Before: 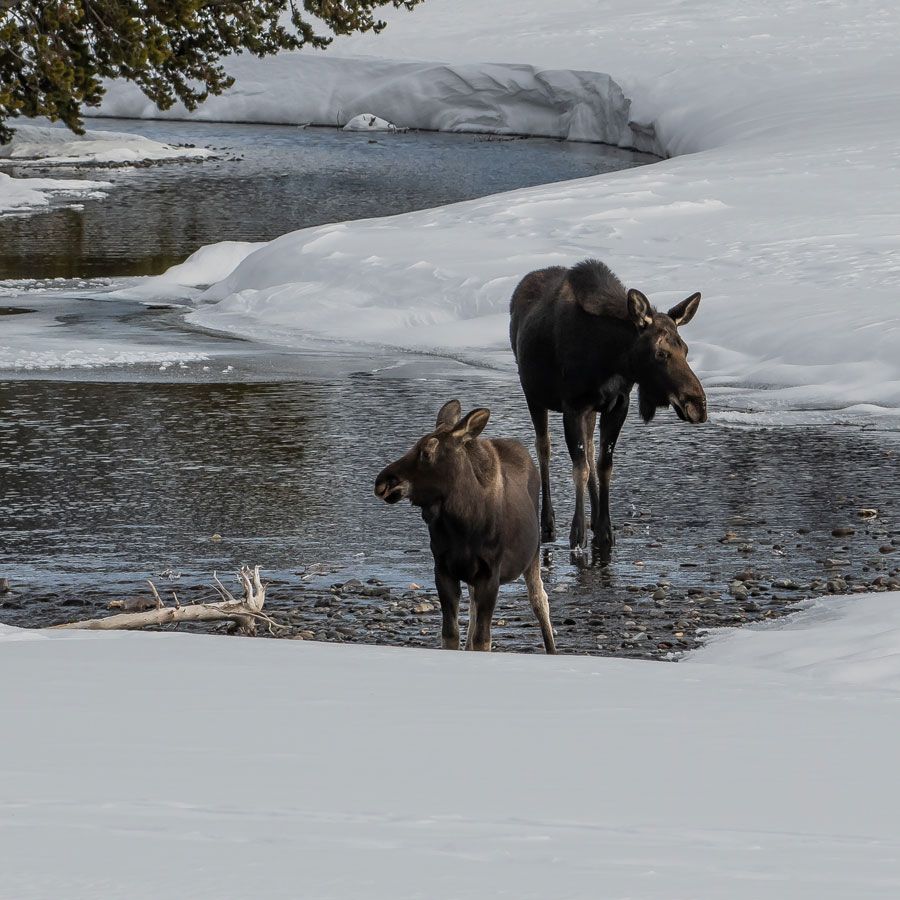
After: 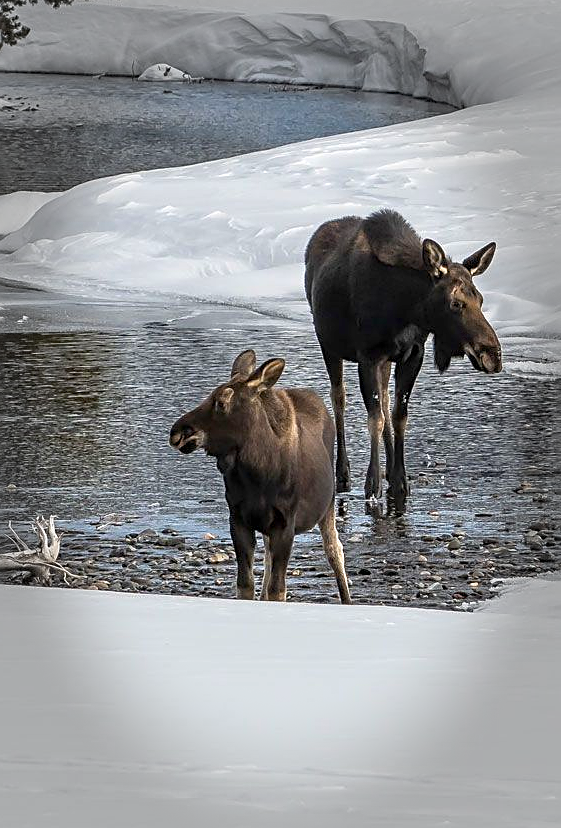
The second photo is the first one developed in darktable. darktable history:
vignetting: fall-off start 66.85%, fall-off radius 39.68%, brightness -0.447, saturation -0.688, automatic ratio true, width/height ratio 0.677, dithering 8-bit output, unbound false
local contrast: mode bilateral grid, contrast 10, coarseness 25, detail 115%, midtone range 0.2
contrast brightness saturation: saturation -0.067
exposure: exposure 0.297 EV, compensate highlight preservation false
crop and rotate: left 22.806%, top 5.64%, right 14.785%, bottom 2.355%
color balance rgb: perceptual saturation grading › global saturation 25.445%, perceptual brilliance grading › global brilliance 12.788%, contrast -9.511%
sharpen: on, module defaults
